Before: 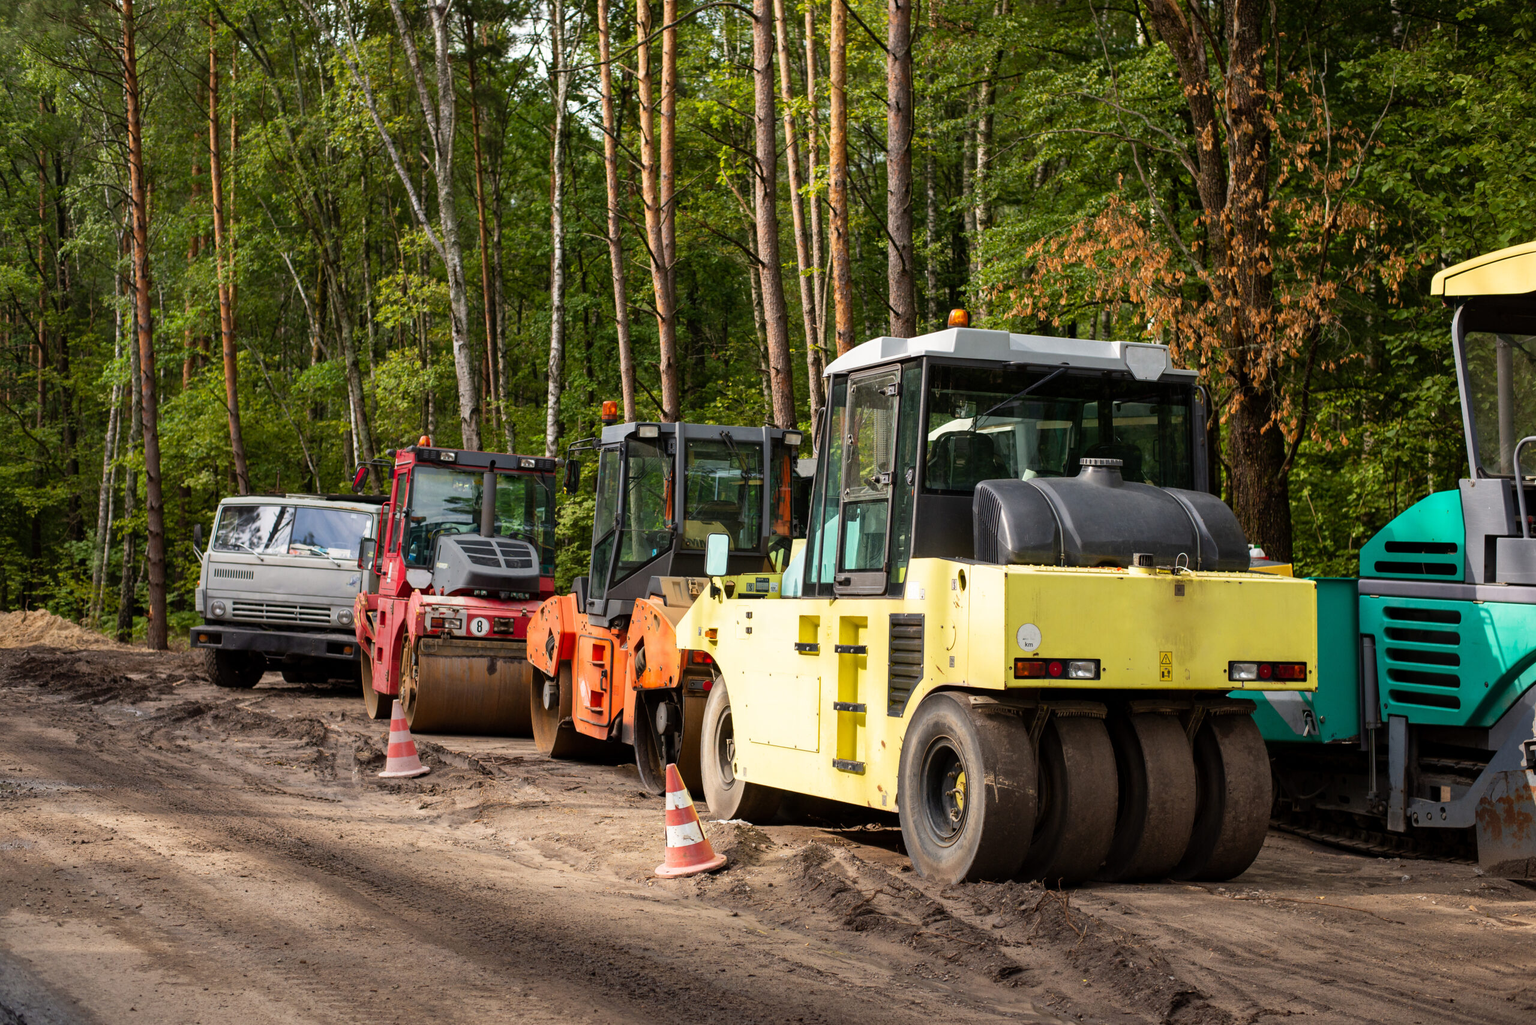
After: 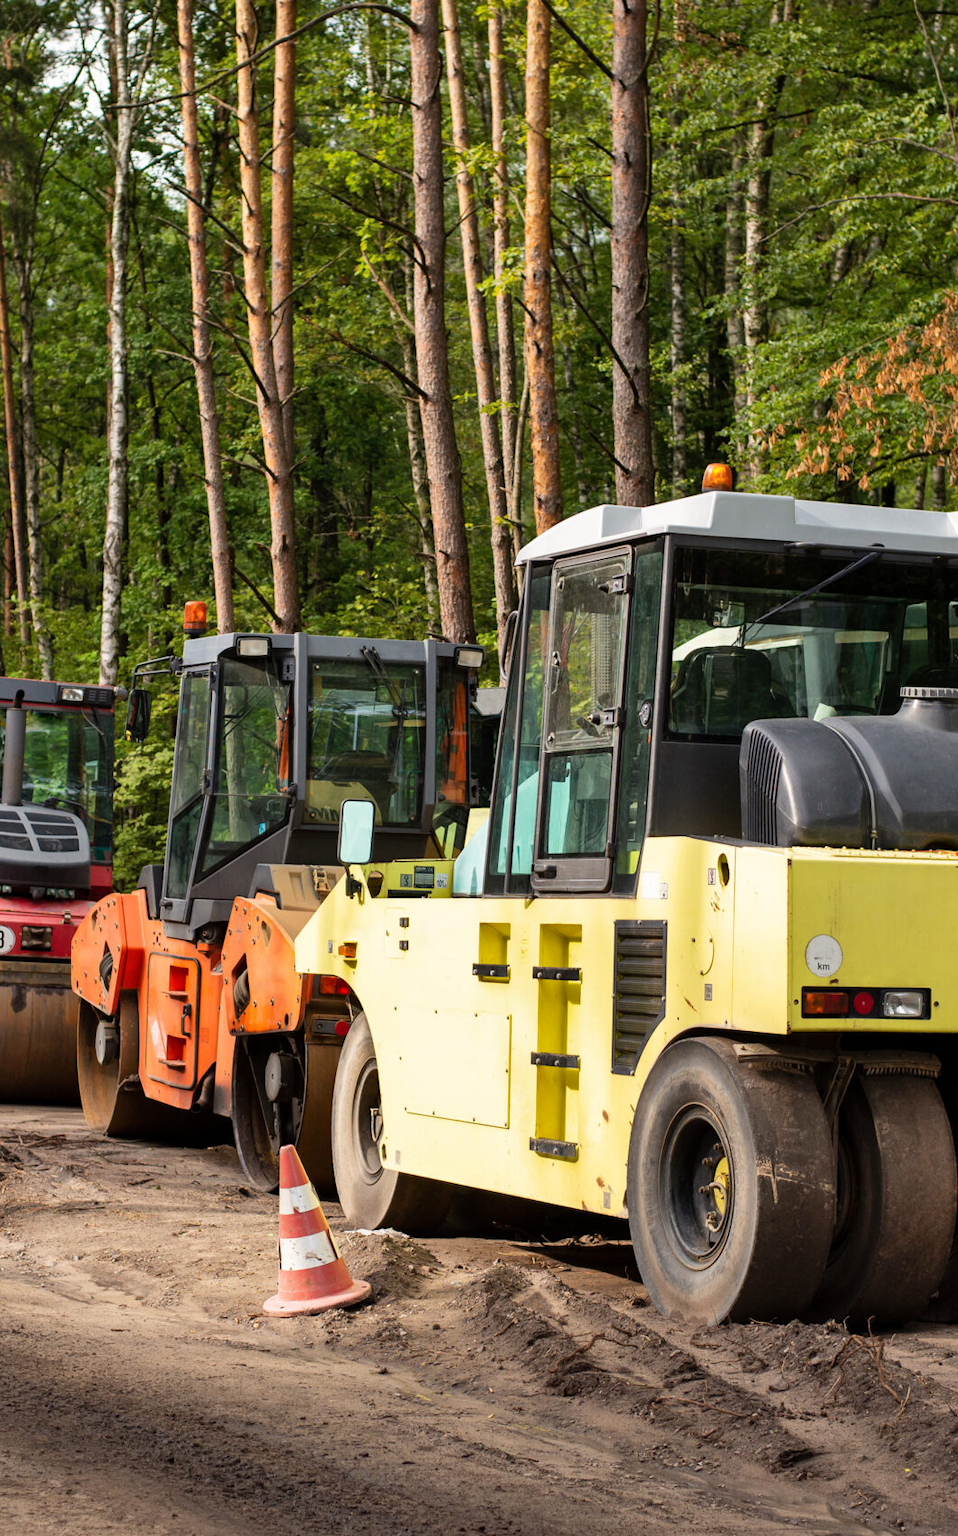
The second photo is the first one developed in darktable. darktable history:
shadows and highlights: low approximation 0.01, soften with gaussian
crop: left 31.229%, right 27.105%
